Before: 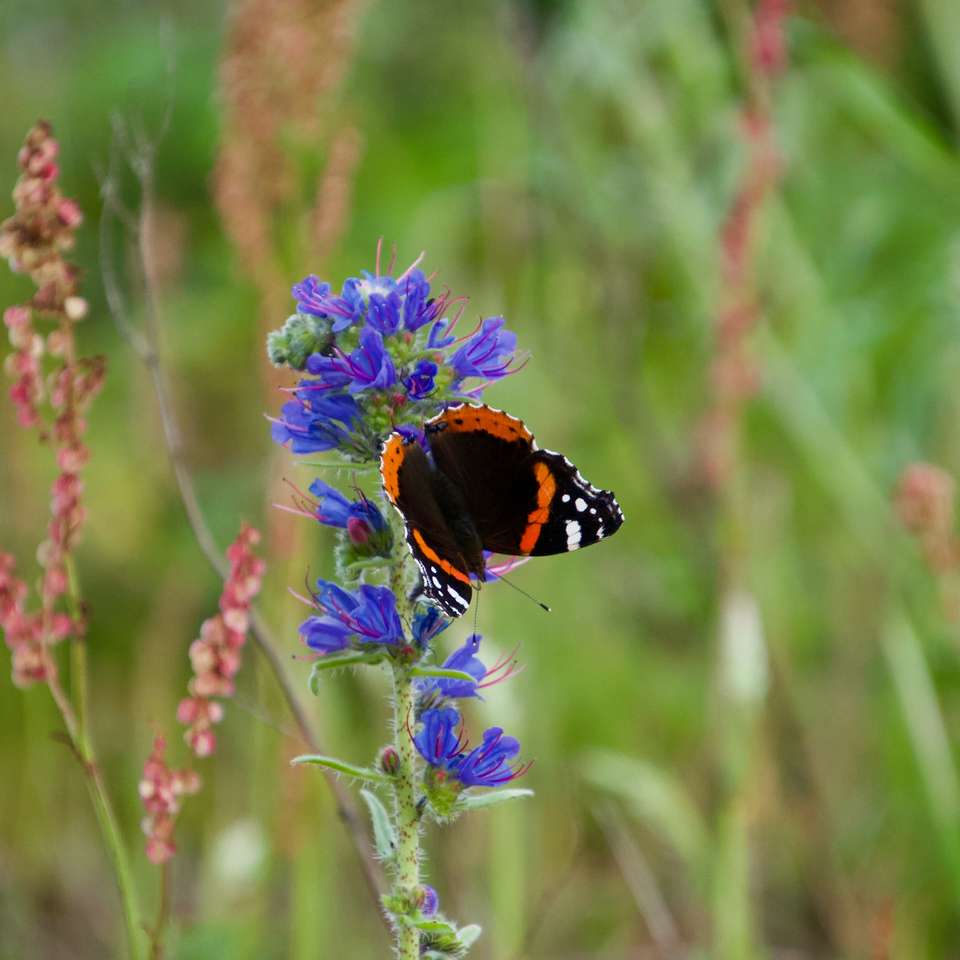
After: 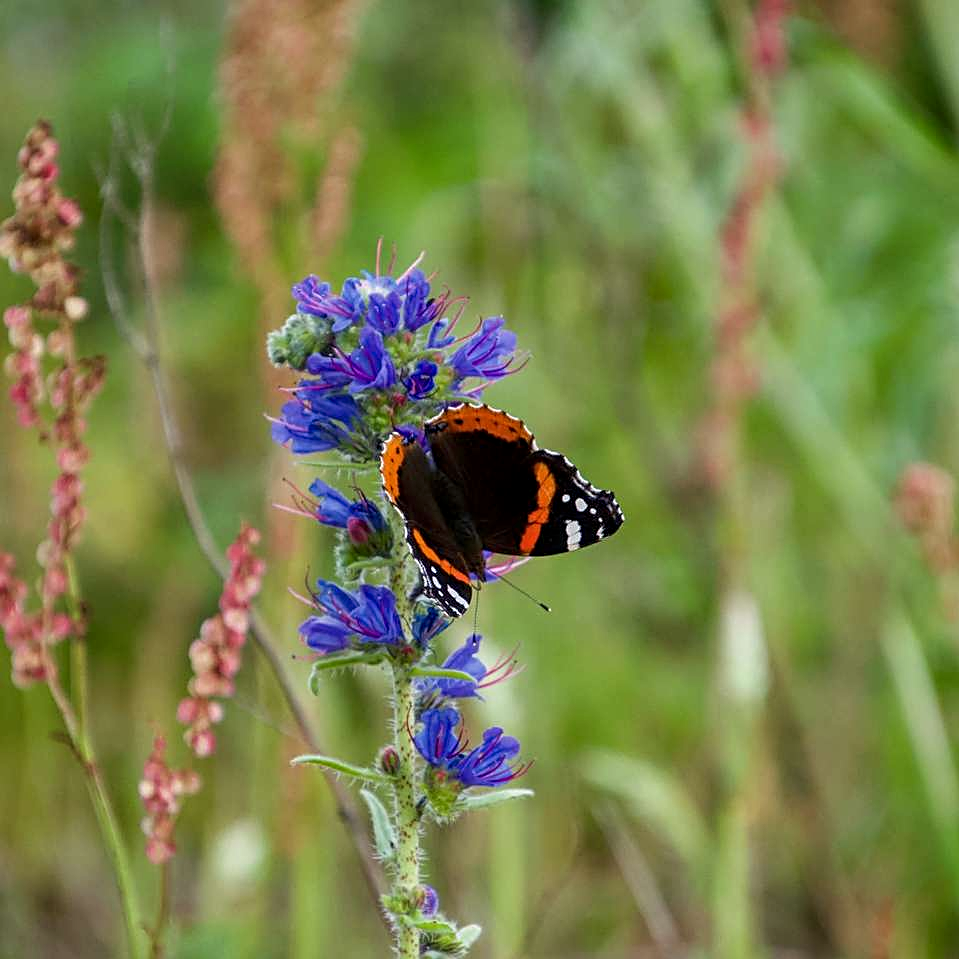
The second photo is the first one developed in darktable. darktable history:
local contrast: on, module defaults
crop: left 0.097%
sharpen: on, module defaults
